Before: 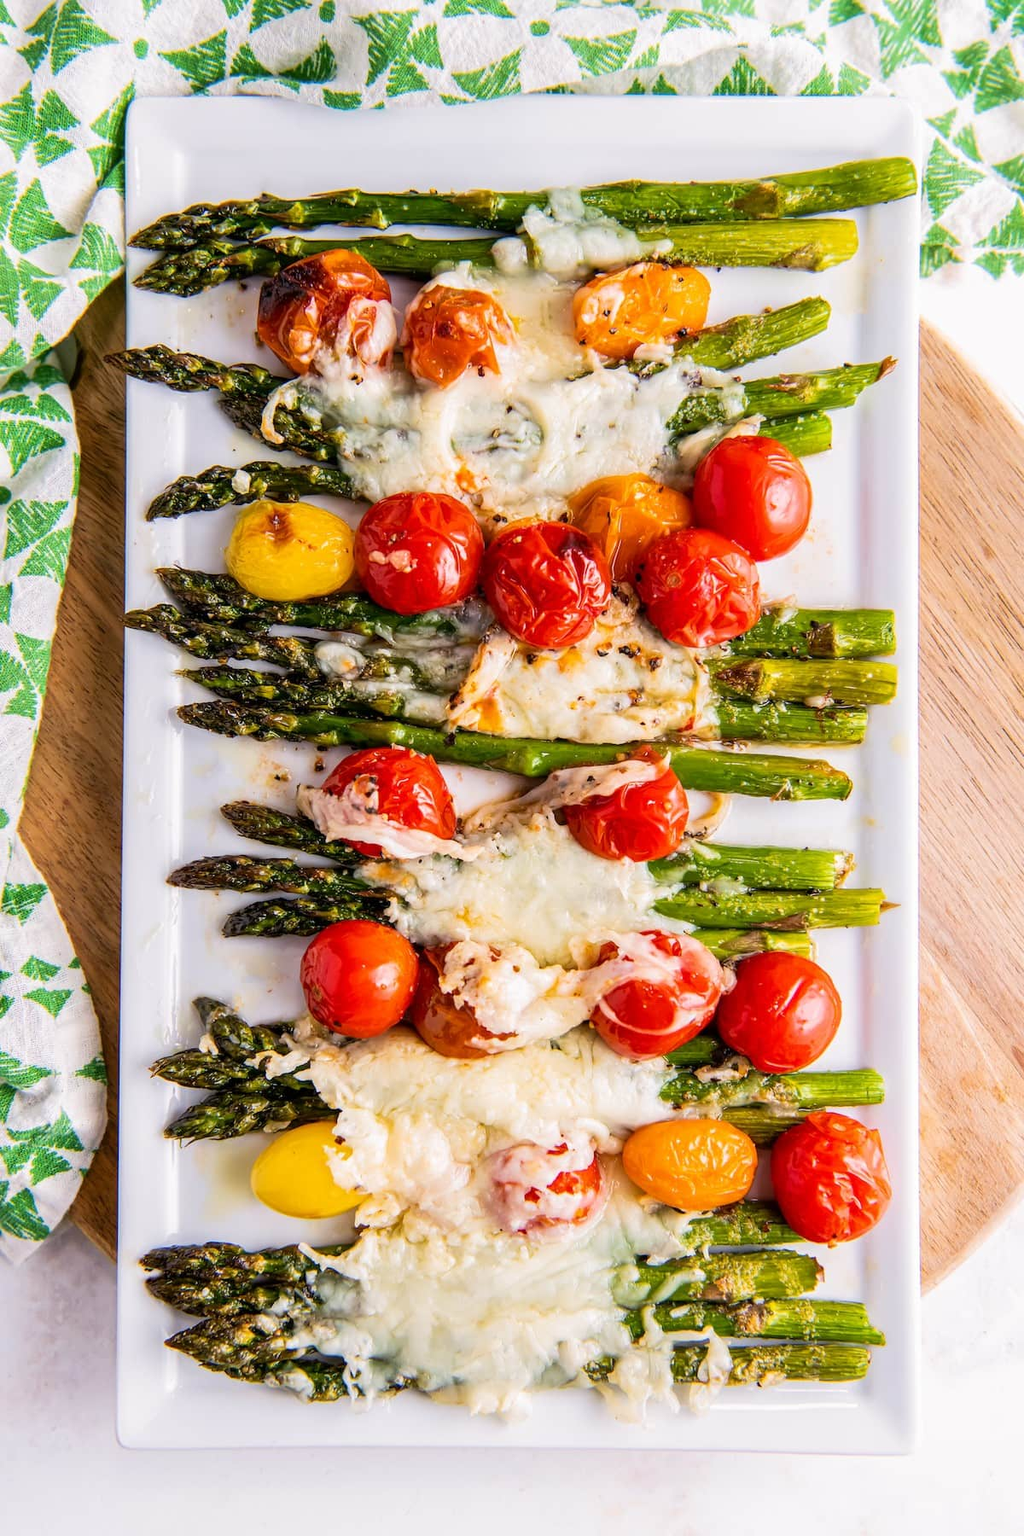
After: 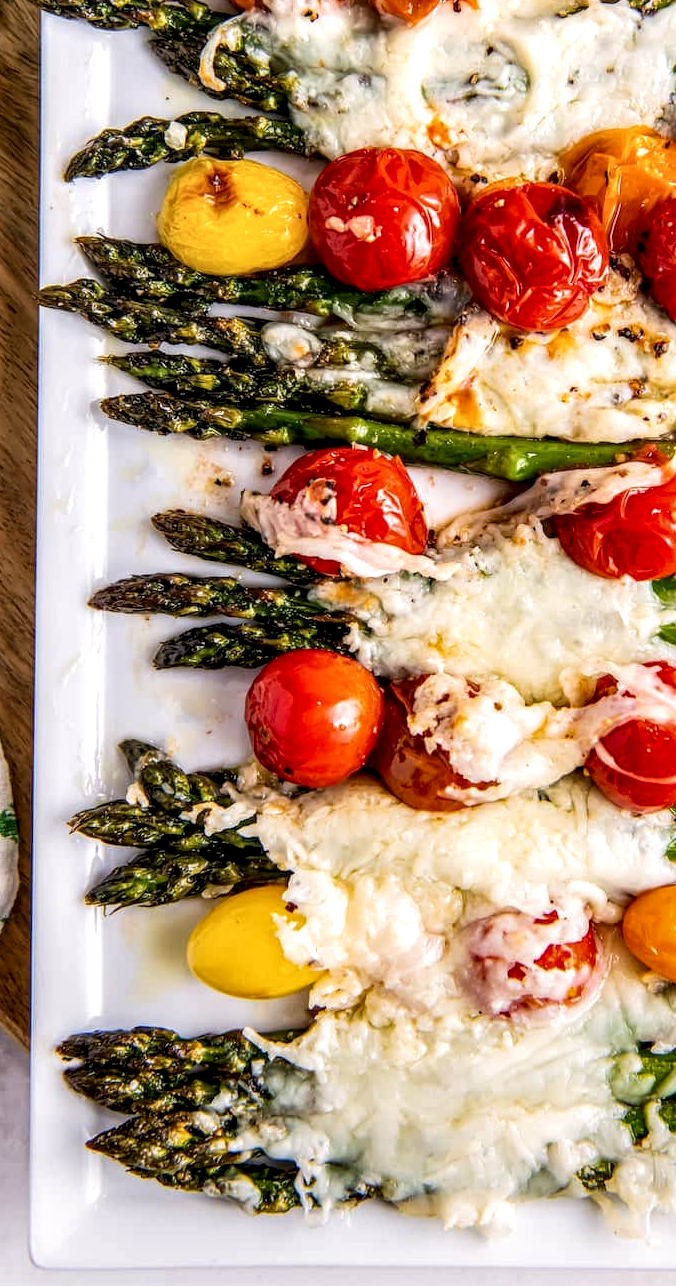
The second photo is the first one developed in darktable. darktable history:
crop: left 8.966%, top 23.852%, right 34.699%, bottom 4.703%
local contrast: highlights 60%, shadows 60%, detail 160%
